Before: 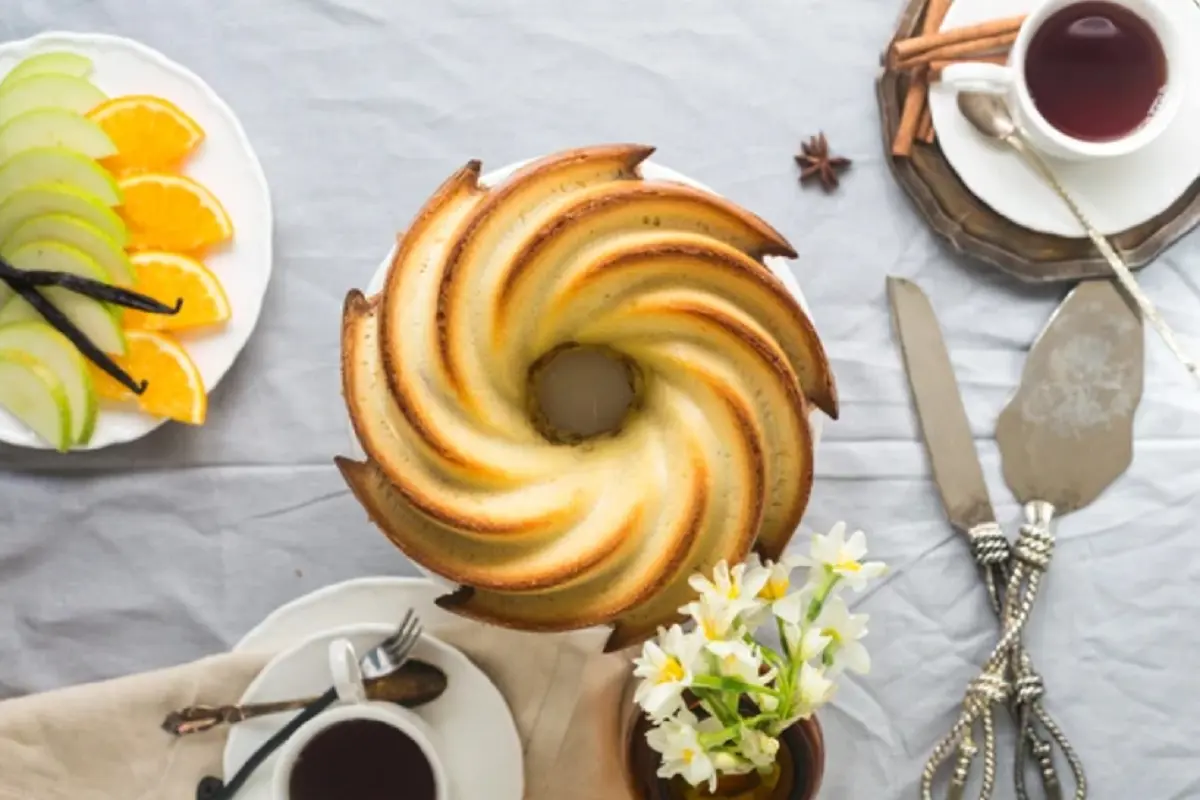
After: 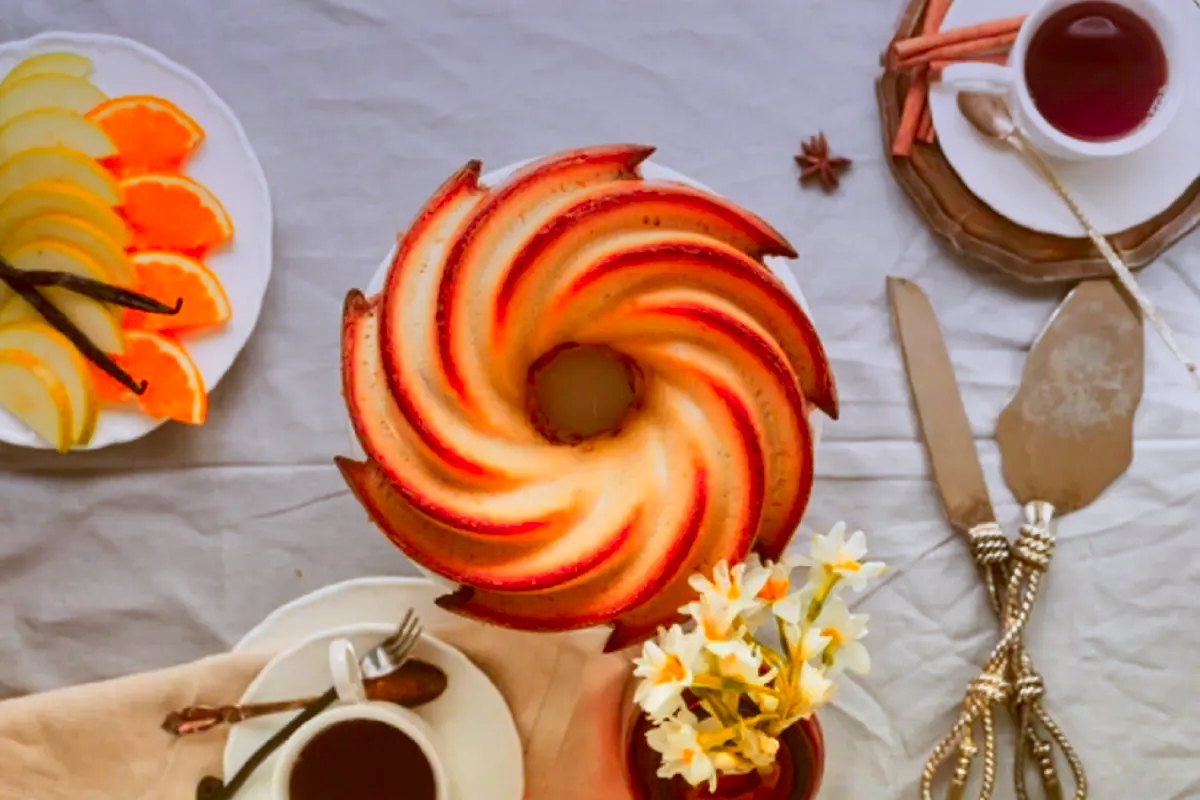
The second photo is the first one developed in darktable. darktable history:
color zones: curves: ch1 [(0.24, 0.629) (0.75, 0.5)]; ch2 [(0.255, 0.454) (0.745, 0.491)], mix 102.12%
color correction: highlights a* -0.482, highlights b* 0.161, shadows a* 4.66, shadows b* 20.72
graduated density: hue 238.83°, saturation 50%
shadows and highlights: highlights color adjustment 0%, low approximation 0.01, soften with gaussian
